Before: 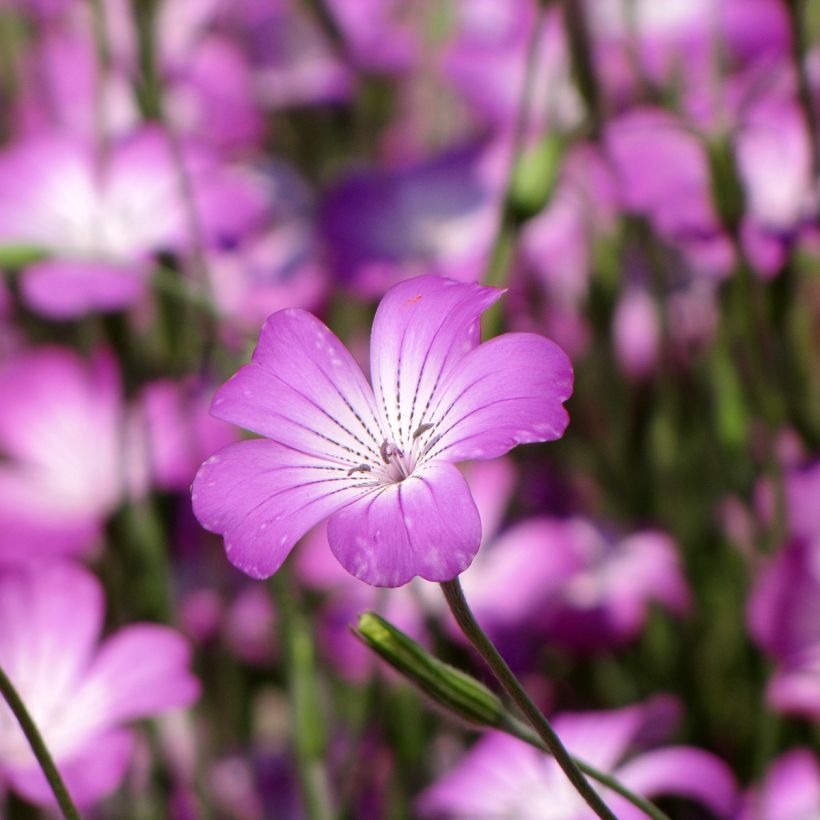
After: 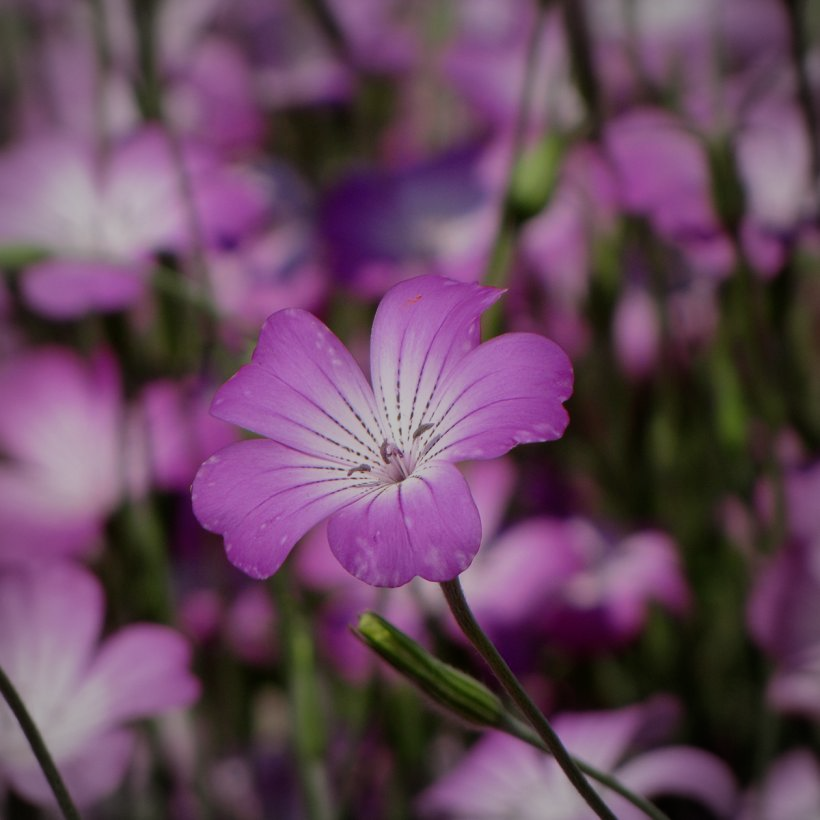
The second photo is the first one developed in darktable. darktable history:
vignetting: brightness -0.271, width/height ratio 1.091
exposure: exposure -0.938 EV, compensate highlight preservation false
